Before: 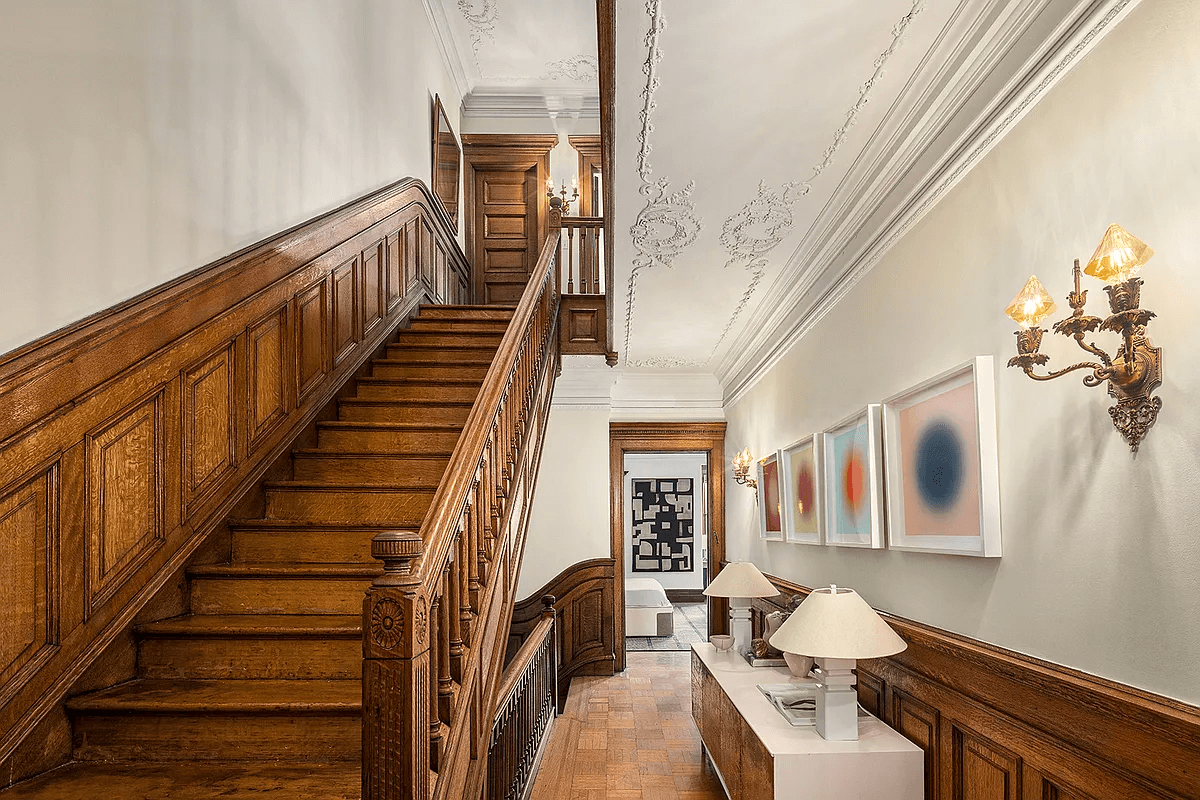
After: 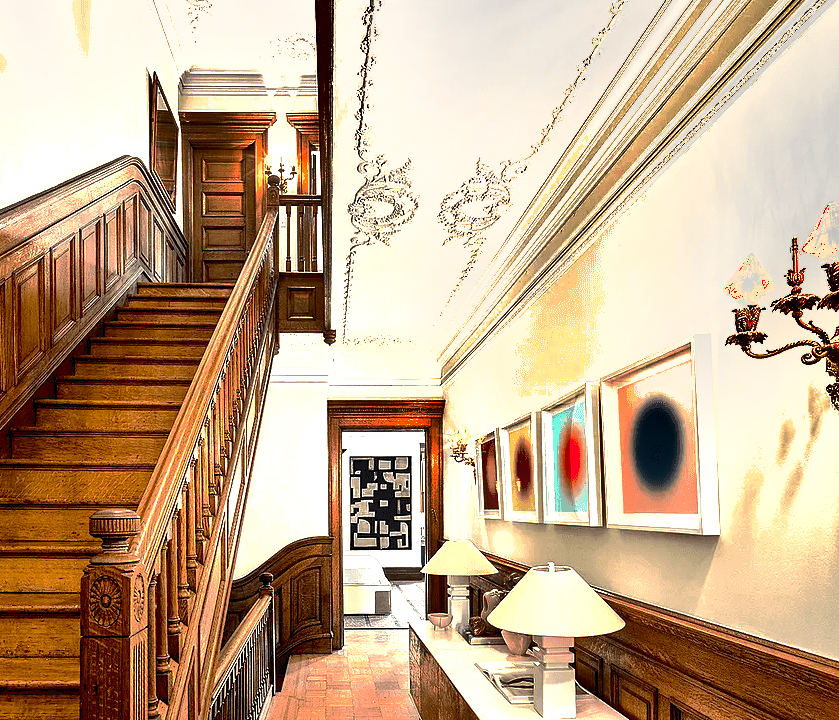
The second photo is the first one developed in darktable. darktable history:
base curve: curves: ch0 [(0, 0) (0.826, 0.587) (1, 1)], preserve colors none
exposure: black level correction 0.011, exposure 1.087 EV, compensate exposure bias true, compensate highlight preservation false
shadows and highlights: shadows 52.81, soften with gaussian
tone curve: curves: ch0 [(0, 0) (0.003, 0.039) (0.011, 0.041) (0.025, 0.048) (0.044, 0.065) (0.069, 0.084) (0.1, 0.104) (0.136, 0.137) (0.177, 0.19) (0.224, 0.245) (0.277, 0.32) (0.335, 0.409) (0.399, 0.496) (0.468, 0.58) (0.543, 0.656) (0.623, 0.733) (0.709, 0.796) (0.801, 0.852) (0.898, 0.93) (1, 1)], color space Lab, linked channels, preserve colors none
crop and rotate: left 23.58%, top 2.806%, right 6.473%, bottom 7.099%
